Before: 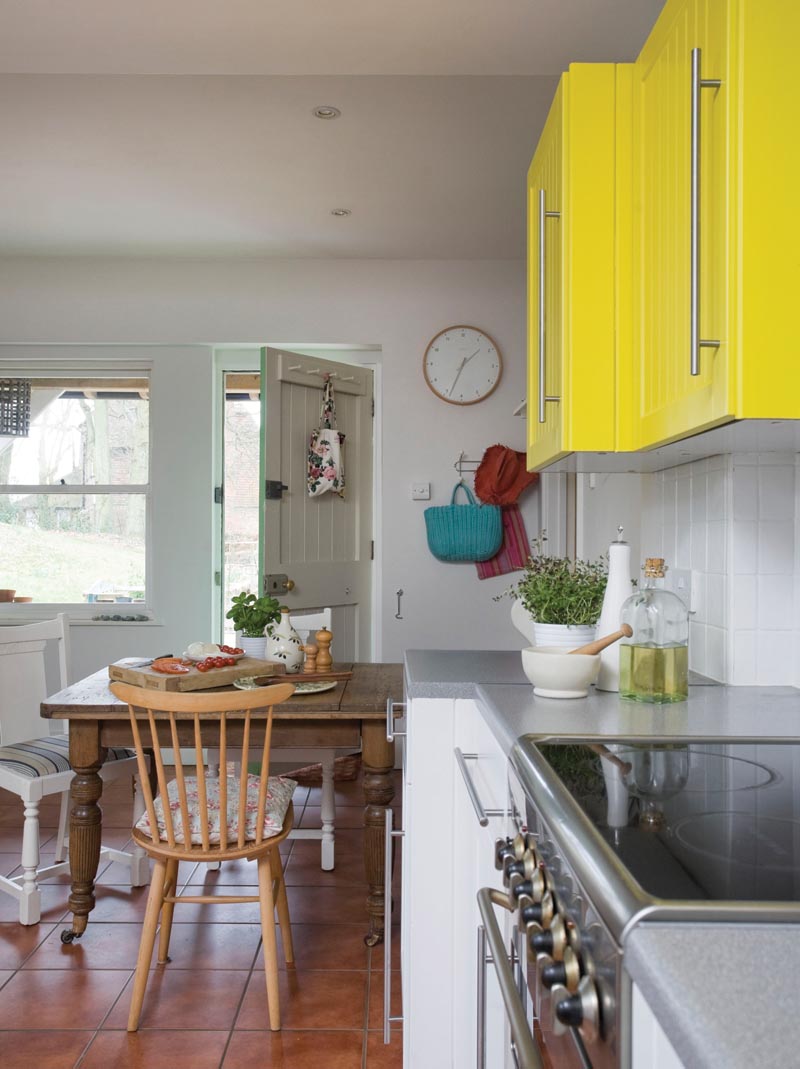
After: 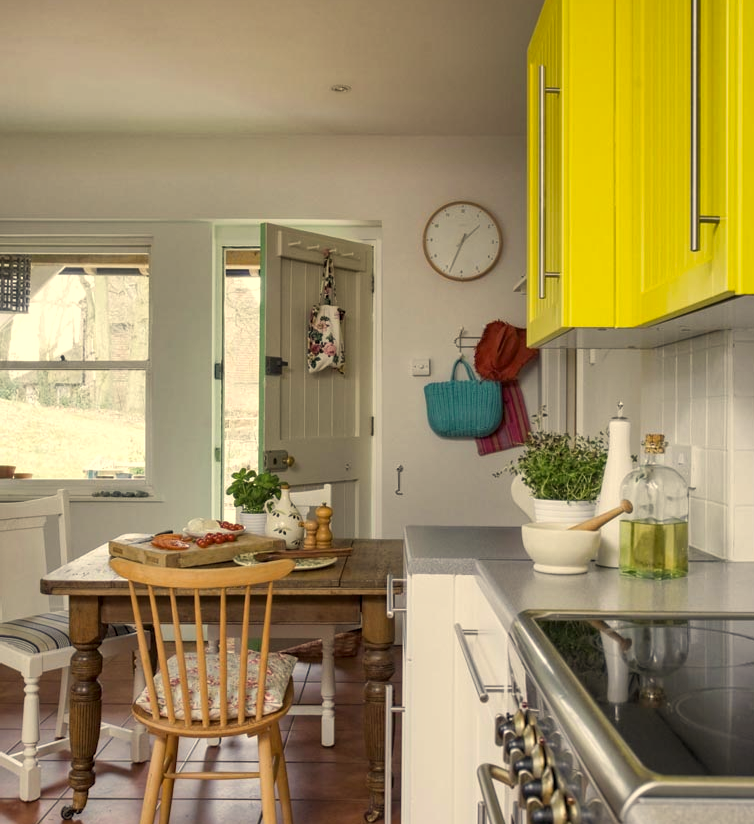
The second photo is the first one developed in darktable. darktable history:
crop and rotate: angle 0.03°, top 11.643%, right 5.651%, bottom 11.189%
local contrast: on, module defaults
shadows and highlights: shadows 53, soften with gaussian
color correction: highlights a* 2.72, highlights b* 22.8
